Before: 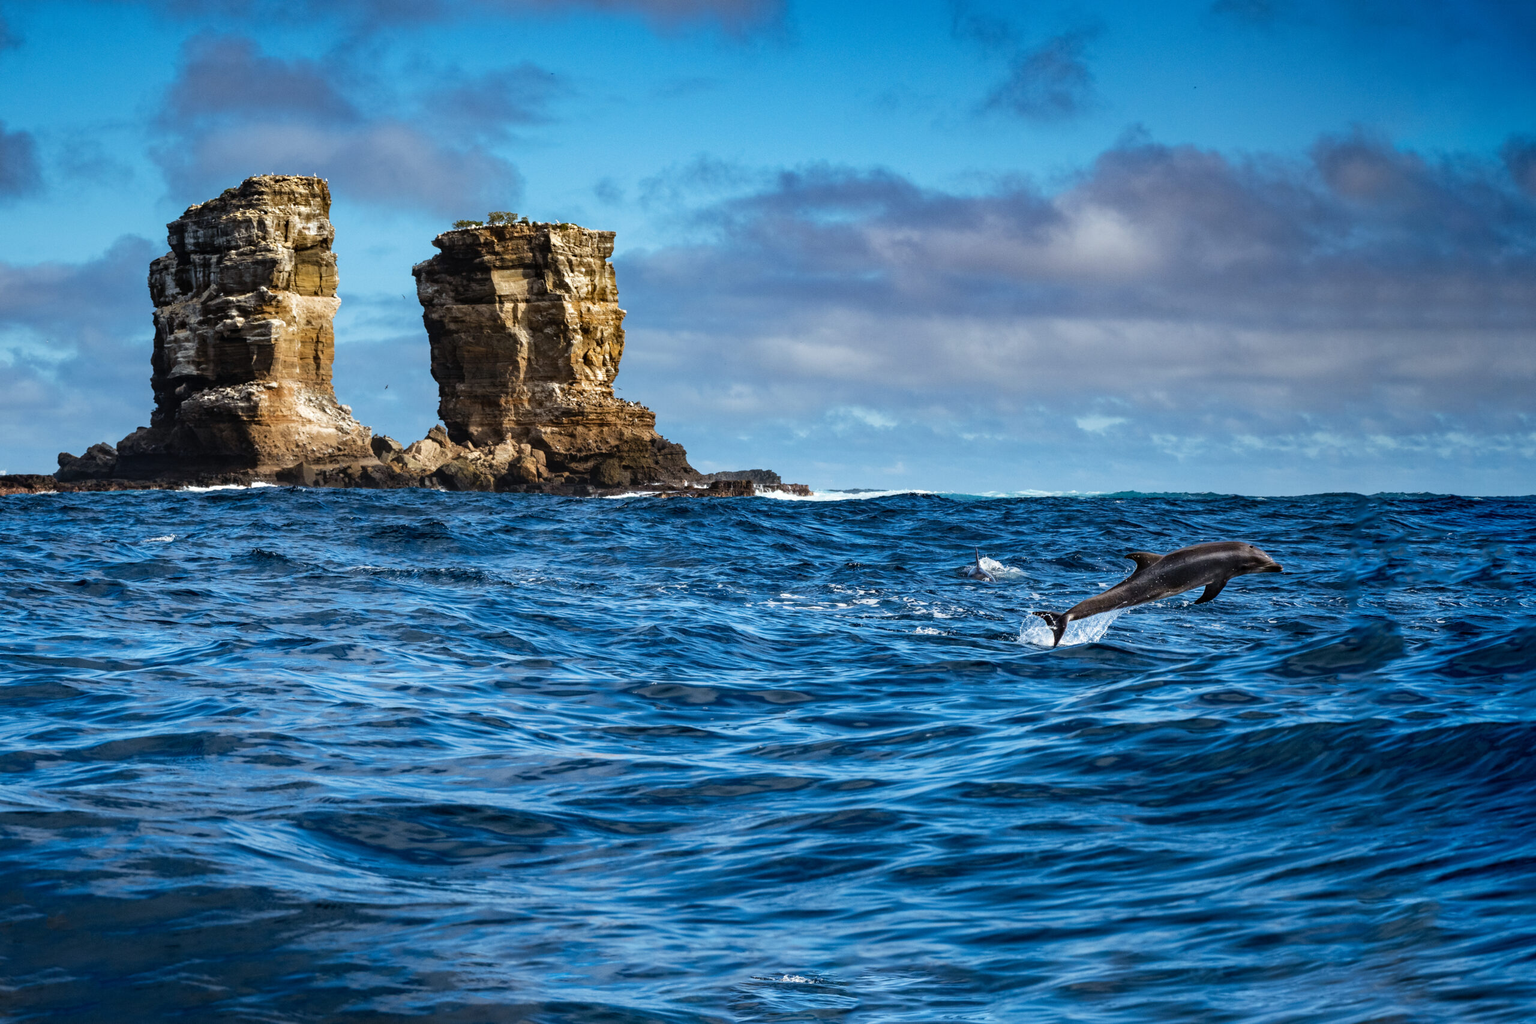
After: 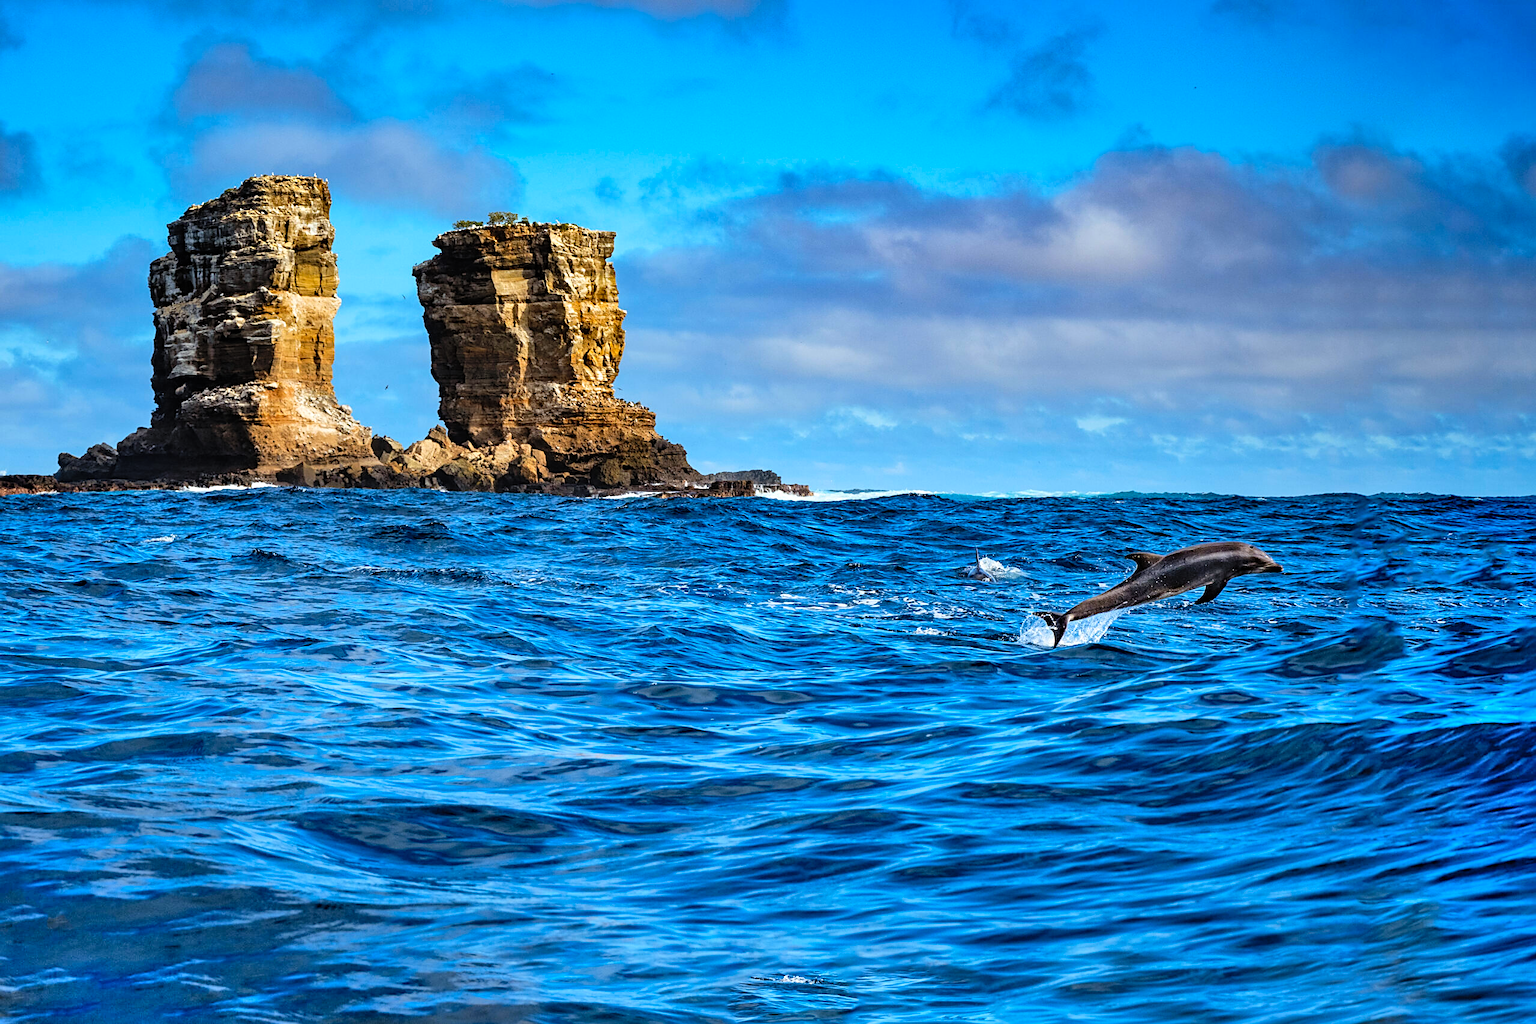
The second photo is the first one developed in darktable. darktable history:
contrast brightness saturation: contrast 0.066, brightness 0.172, saturation 0.415
sharpen: on, module defaults
shadows and highlights: shadows 75.04, highlights -26.56, soften with gaussian
